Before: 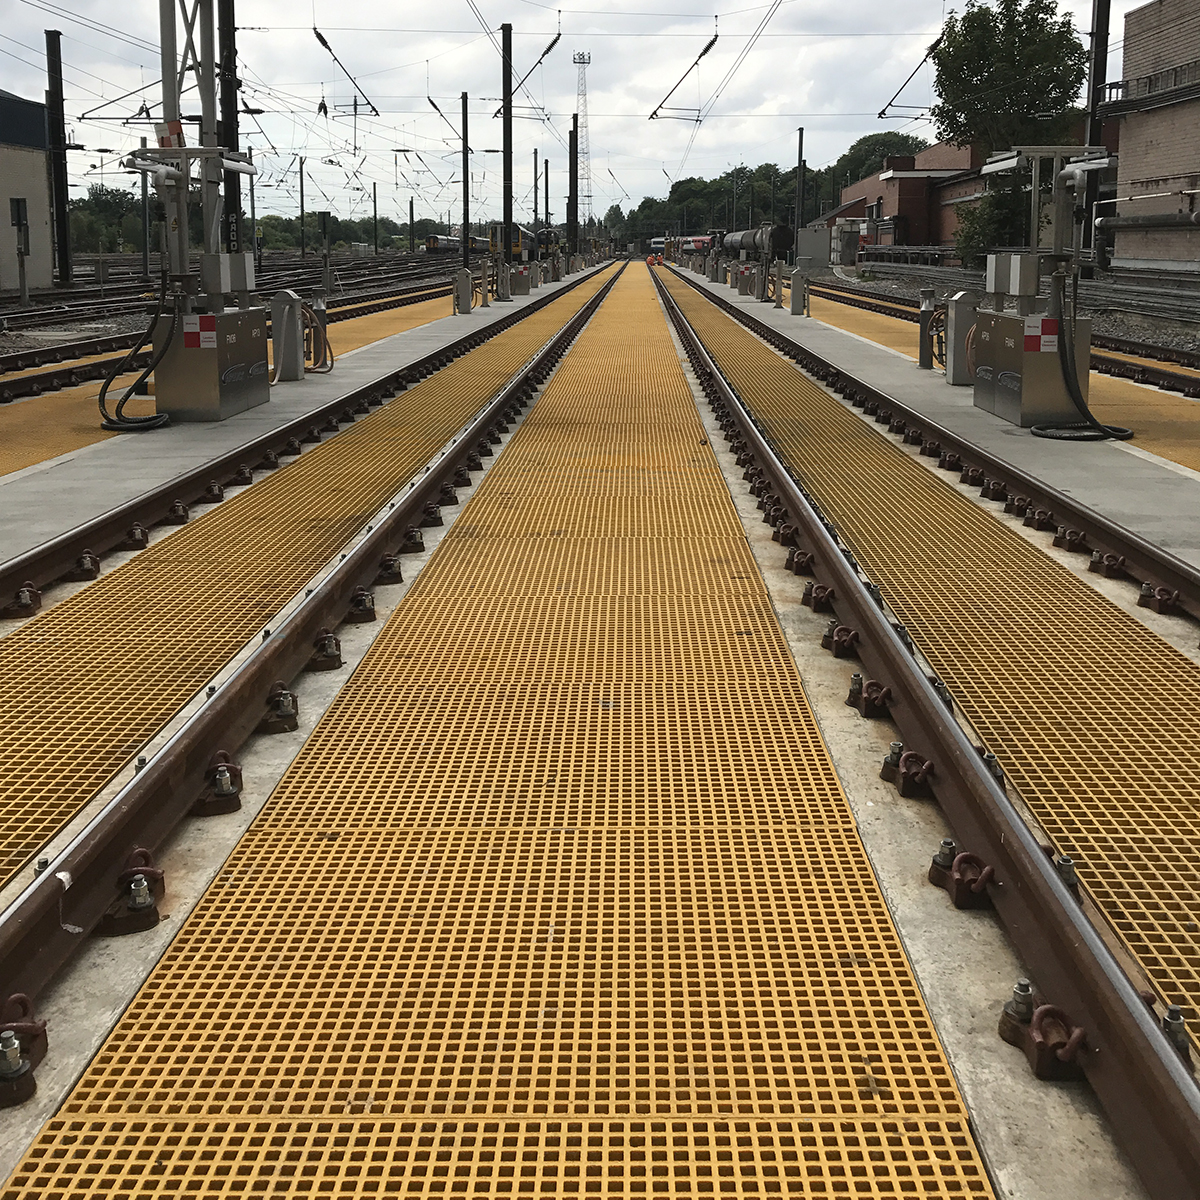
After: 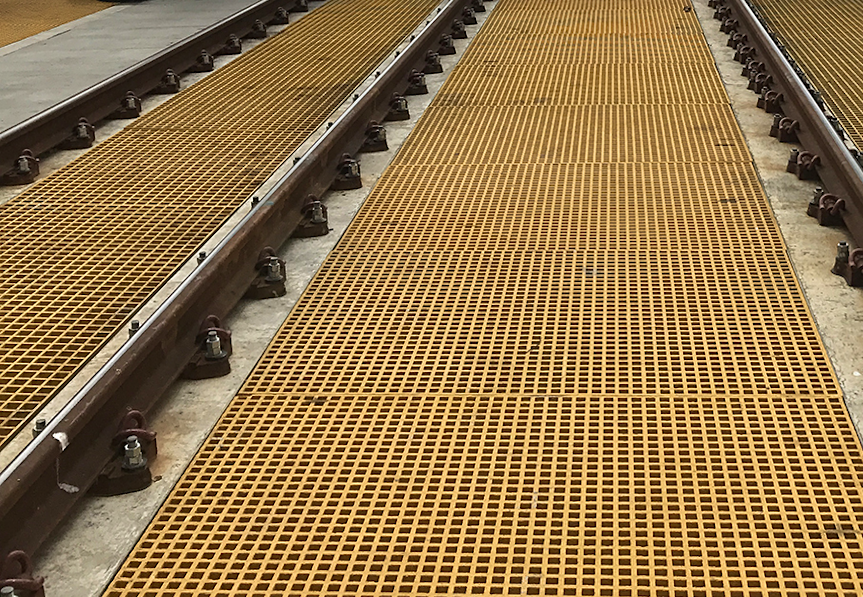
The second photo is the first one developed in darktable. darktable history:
sharpen: amount 0.2
crop: top 36.498%, right 27.964%, bottom 14.995%
rotate and perspective: lens shift (horizontal) -0.055, automatic cropping off
color zones: curves: ch0 [(0, 0.5) (0.143, 0.5) (0.286, 0.5) (0.429, 0.495) (0.571, 0.437) (0.714, 0.44) (0.857, 0.496) (1, 0.5)]
velvia: on, module defaults
